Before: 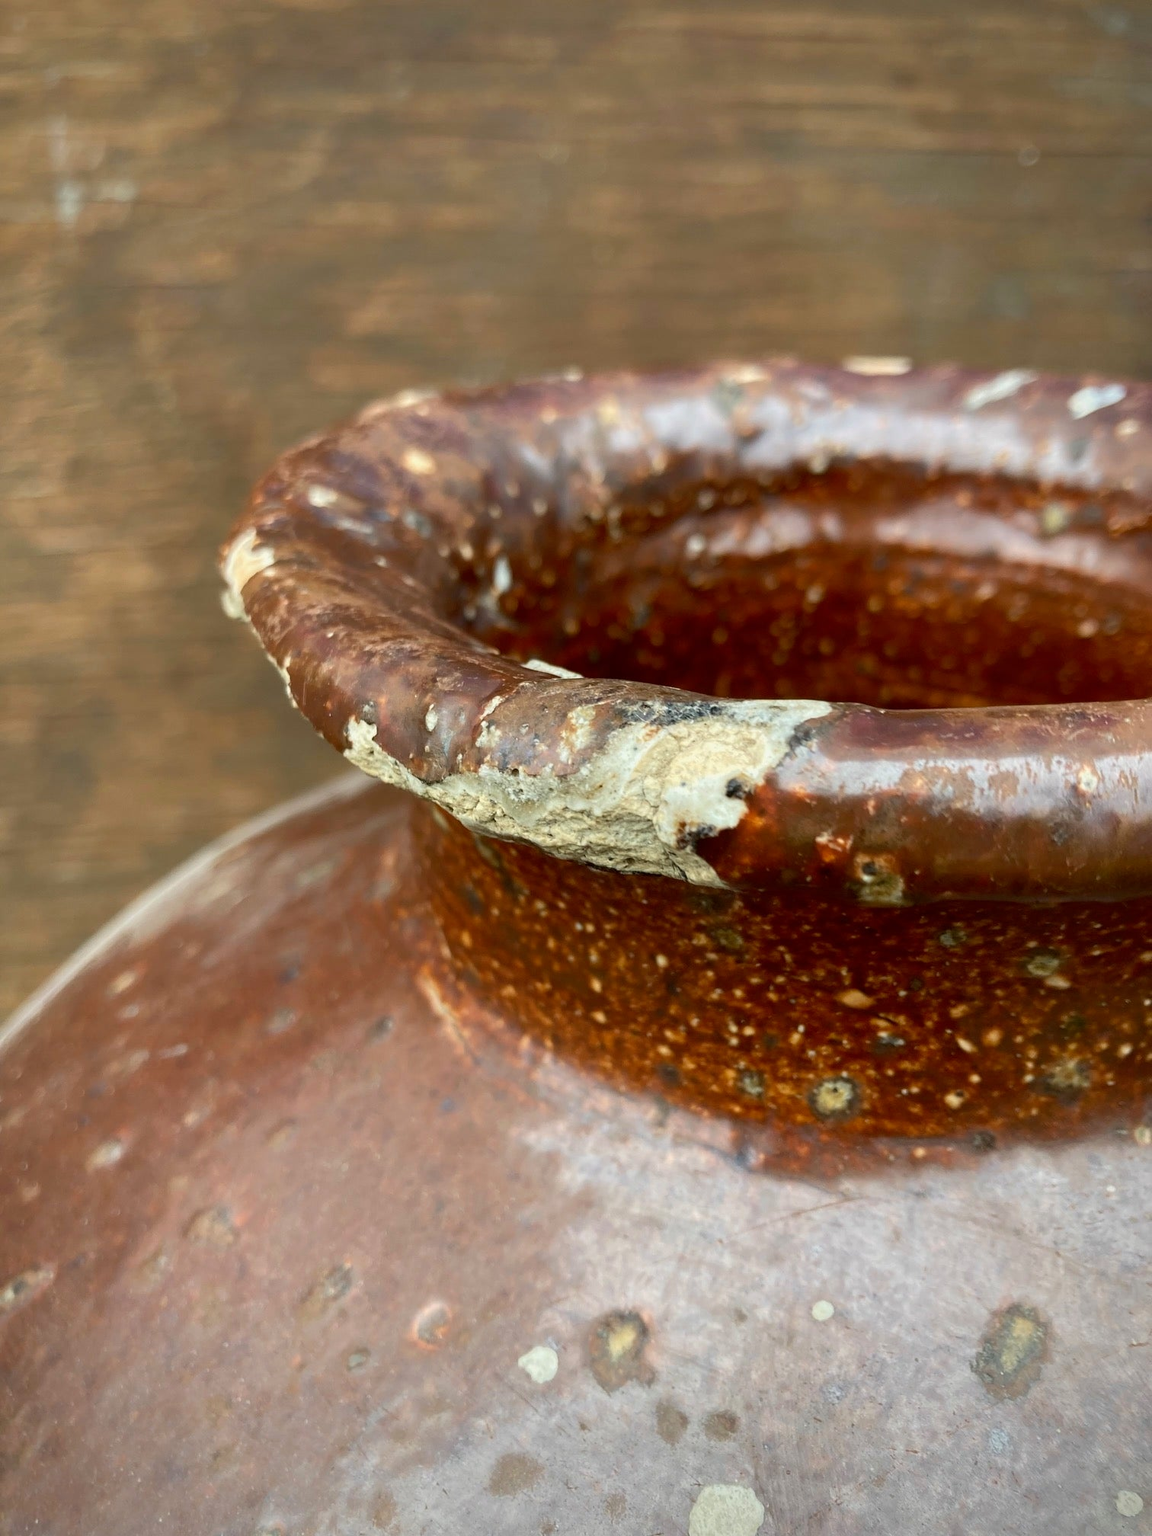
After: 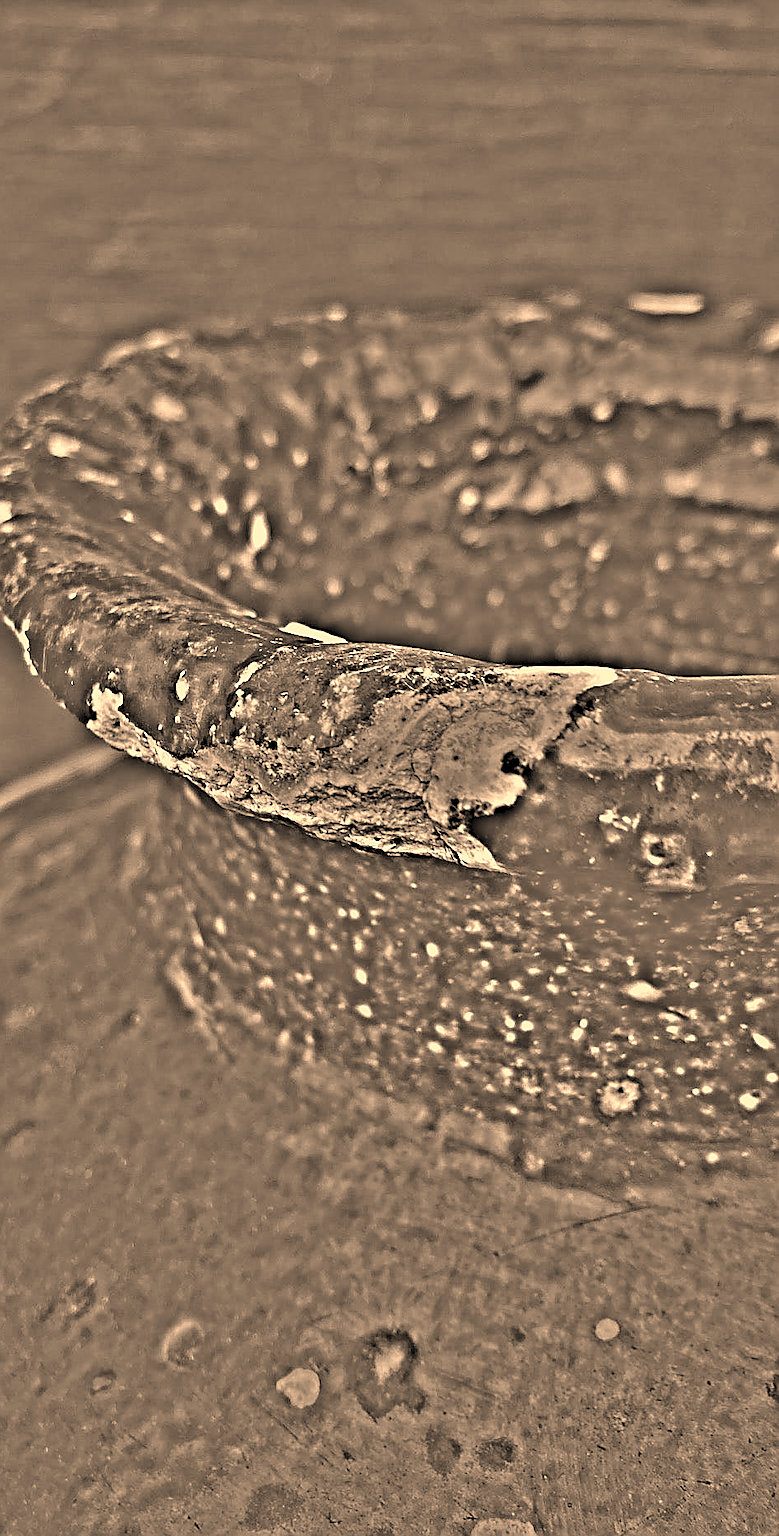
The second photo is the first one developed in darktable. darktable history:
sharpen: radius 1.4, amount 1.25, threshold 0.7
crop and rotate: left 22.918%, top 5.629%, right 14.711%, bottom 2.247%
highpass: on, module defaults
color correction: highlights a* 15, highlights b* 31.55
